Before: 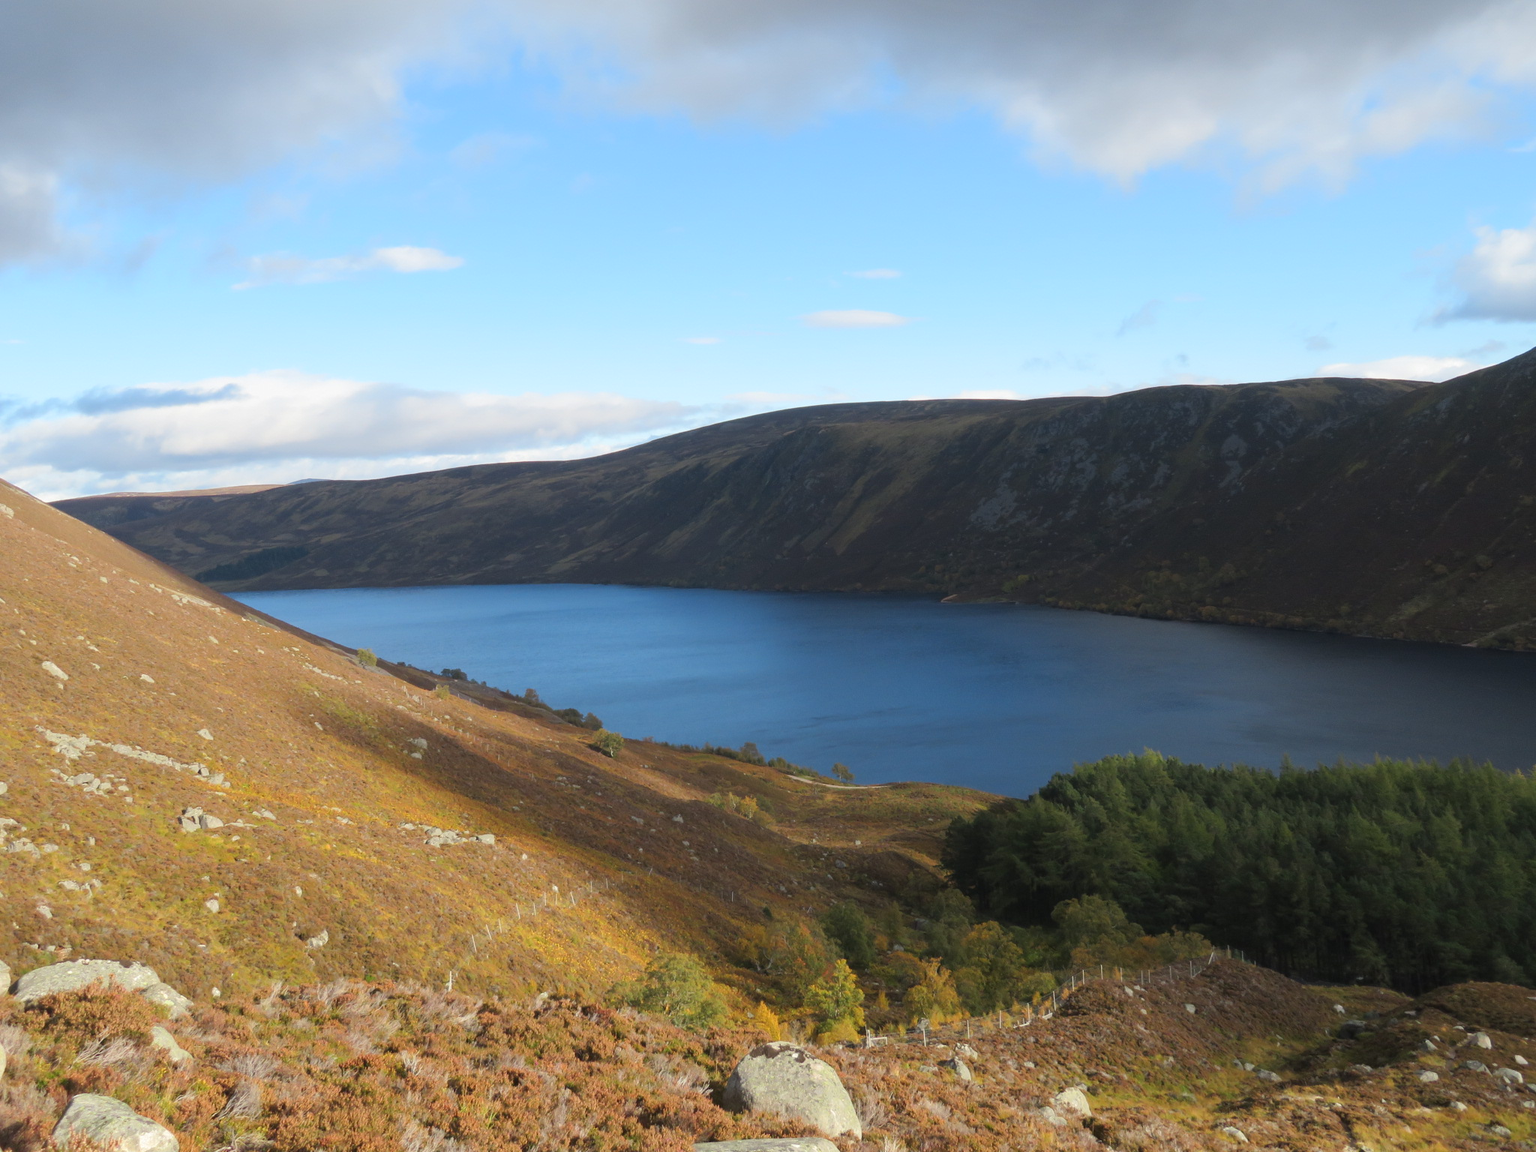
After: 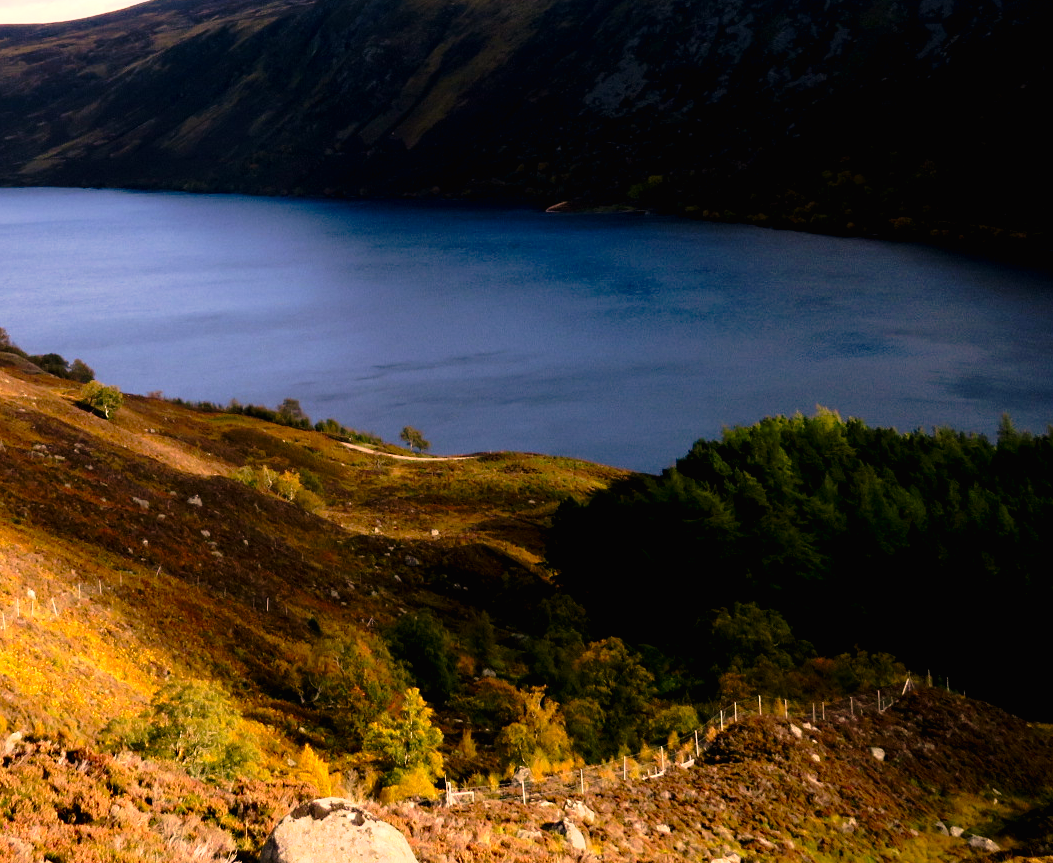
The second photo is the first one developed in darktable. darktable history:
crop: left 34.659%, top 38.48%, right 13.916%, bottom 5.311%
sharpen: radius 5.299, amount 0.313, threshold 26.036
tone equalizer: -8 EV -0.772 EV, -7 EV -0.731 EV, -6 EV -0.63 EV, -5 EV -0.381 EV, -3 EV 0.398 EV, -2 EV 0.6 EV, -1 EV 0.688 EV, +0 EV 0.752 EV, edges refinement/feathering 500, mask exposure compensation -1.57 EV, preserve details no
velvia: on, module defaults
color correction: highlights a* 20.53, highlights b* 19.84
tone curve: curves: ch0 [(0, 0.009) (0.105, 0.08) (0.195, 0.18) (0.283, 0.316) (0.384, 0.434) (0.485, 0.531) (0.638, 0.69) (0.81, 0.872) (1, 0.977)]; ch1 [(0, 0) (0.161, 0.092) (0.35, 0.33) (0.379, 0.401) (0.456, 0.469) (0.502, 0.5) (0.525, 0.518) (0.586, 0.617) (0.635, 0.655) (1, 1)]; ch2 [(0, 0) (0.371, 0.362) (0.437, 0.437) (0.48, 0.49) (0.53, 0.515) (0.56, 0.571) (0.622, 0.606) (1, 1)], preserve colors none
exposure: black level correction 0.029, exposure -0.073 EV, compensate exposure bias true, compensate highlight preservation false
